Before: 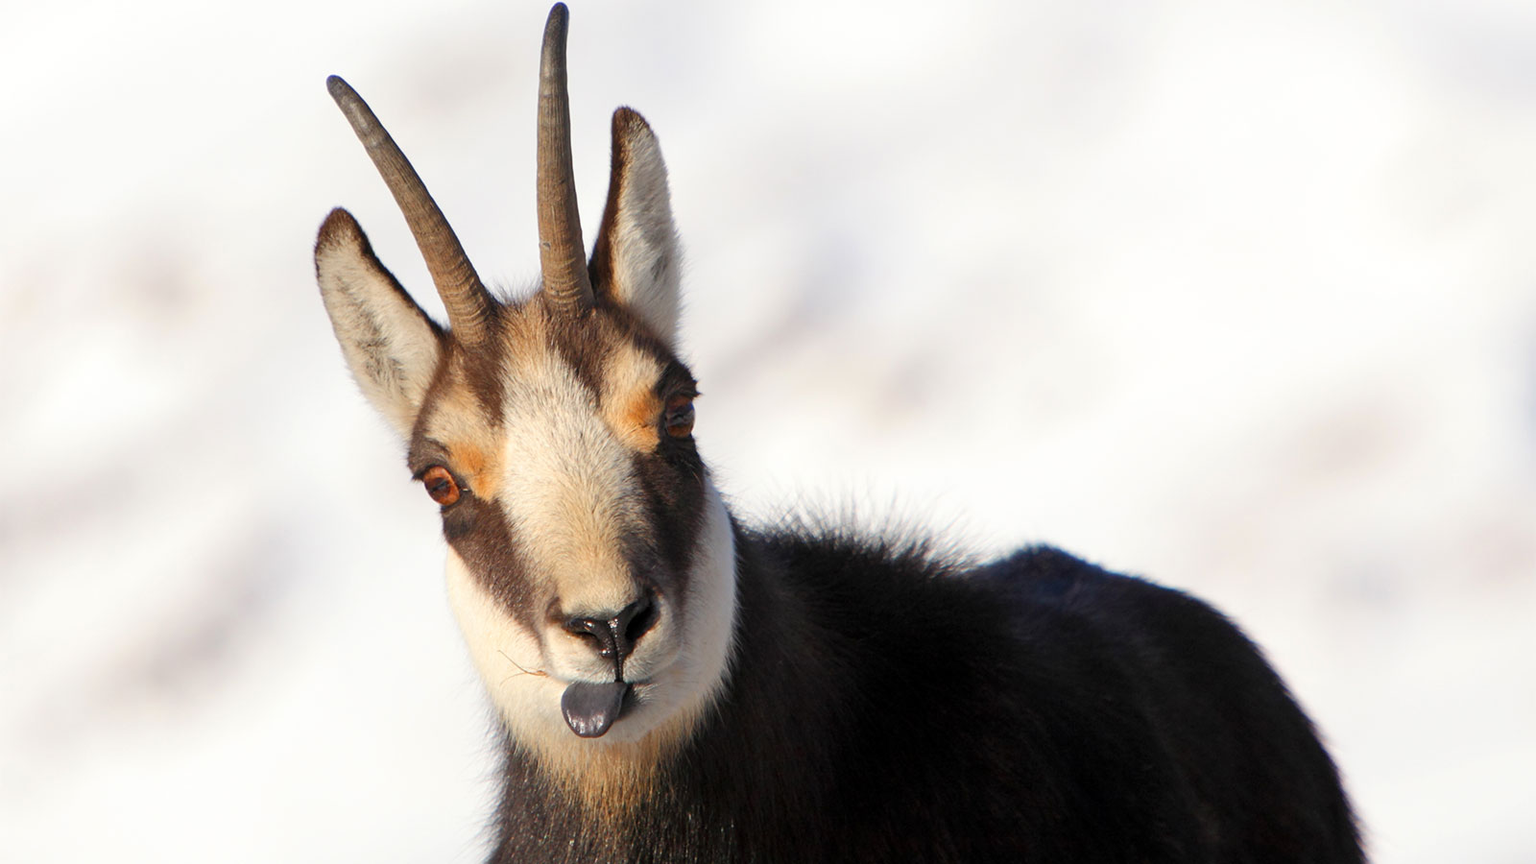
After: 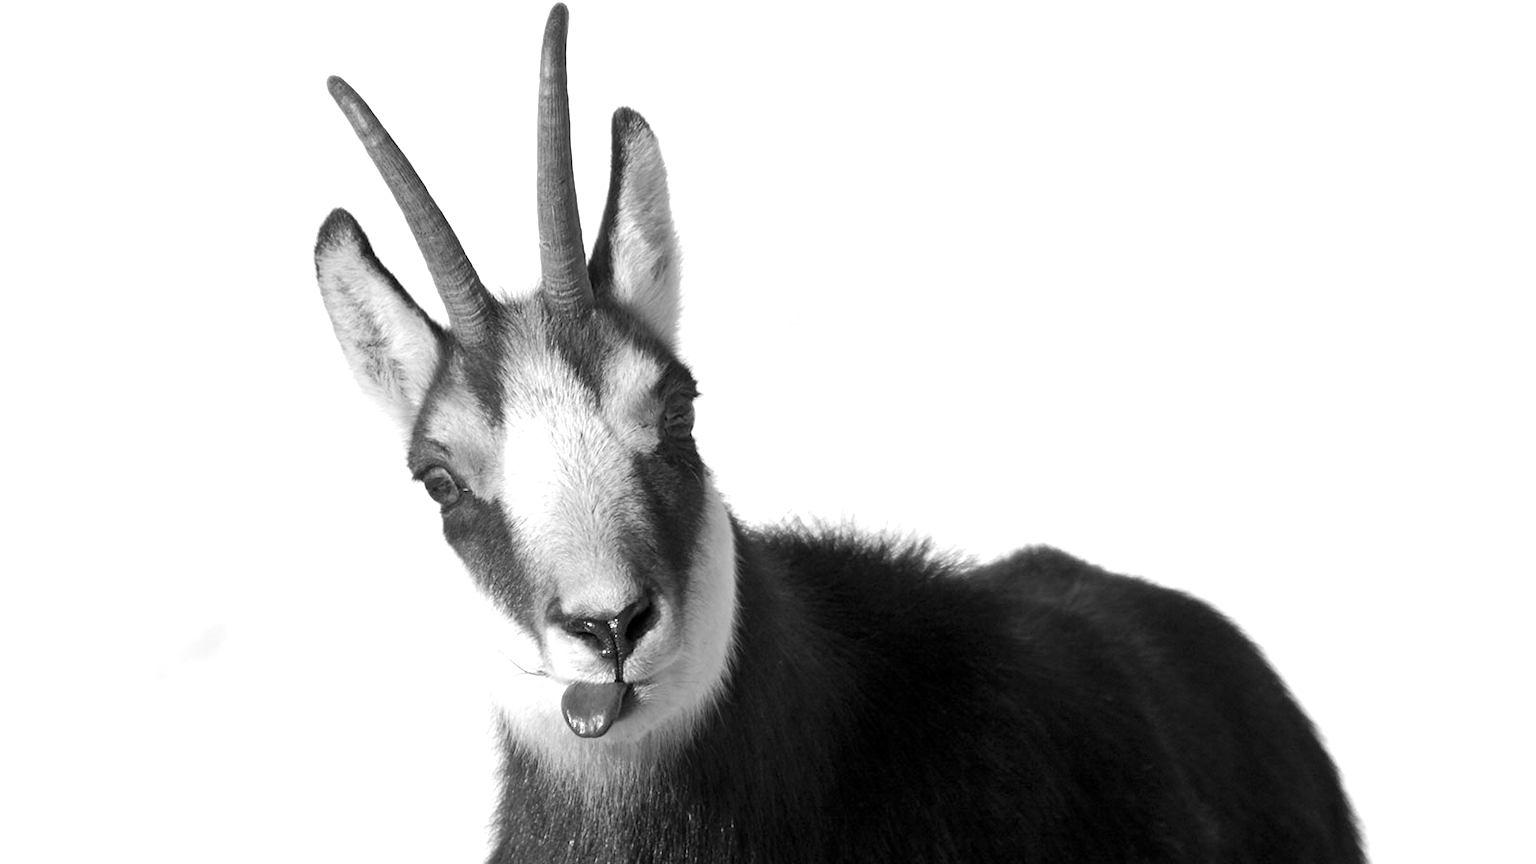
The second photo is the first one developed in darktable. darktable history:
color calibration: output gray [0.31, 0.36, 0.33, 0], illuminant as shot in camera, x 0.483, y 0.432, temperature 2439.91 K
